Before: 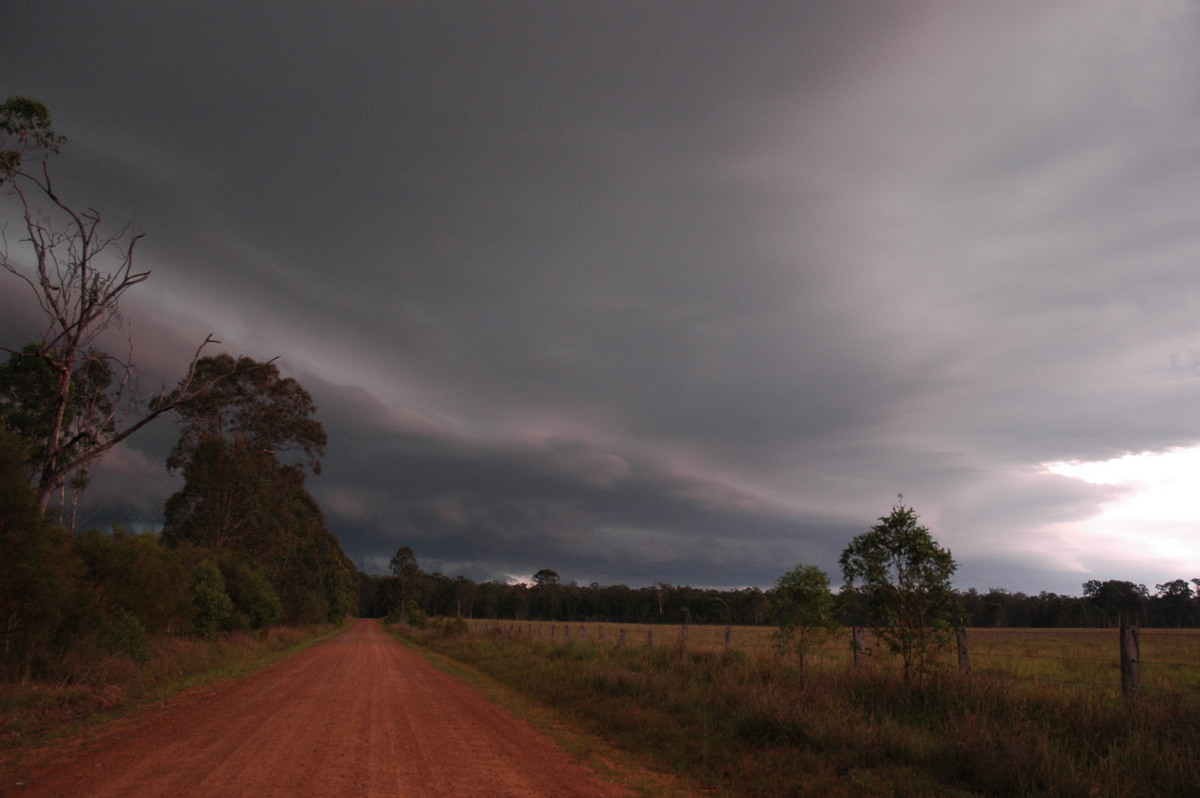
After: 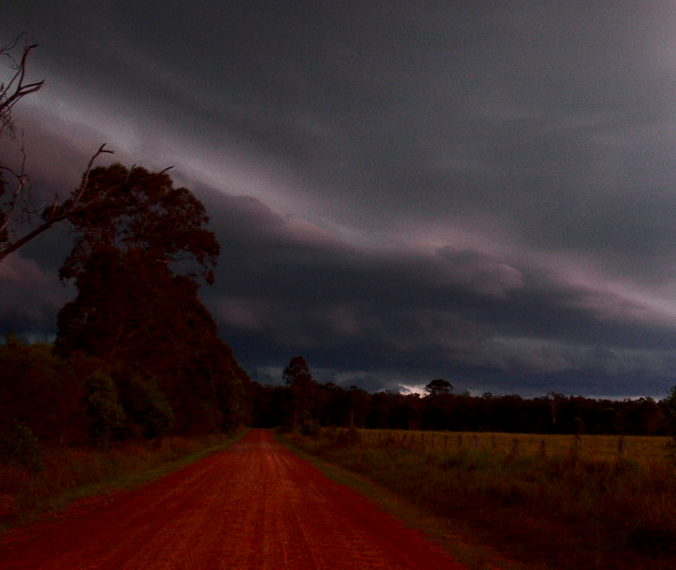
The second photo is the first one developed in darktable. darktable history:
contrast brightness saturation: contrast 0.21, brightness -0.11, saturation 0.21
crop: left 8.966%, top 23.852%, right 34.699%, bottom 4.703%
local contrast: on, module defaults
color balance: lift [1, 1, 0.999, 1.001], gamma [1, 1.003, 1.005, 0.995], gain [1, 0.992, 0.988, 1.012], contrast 5%, output saturation 110%
white balance: red 0.986, blue 1.01
